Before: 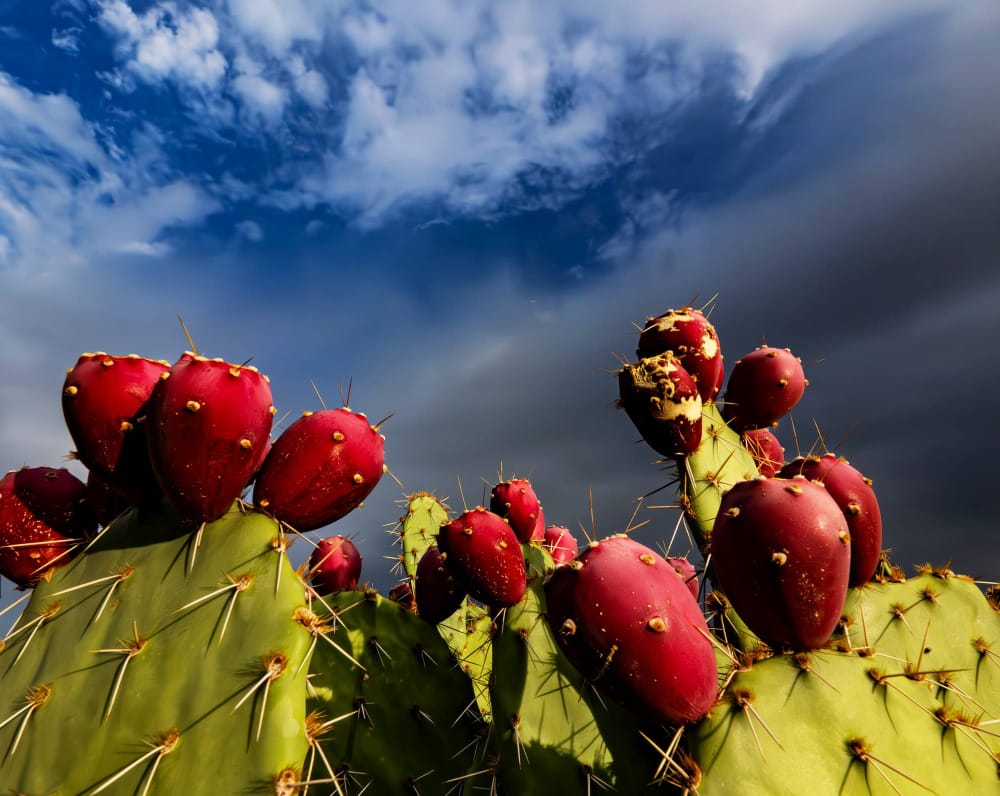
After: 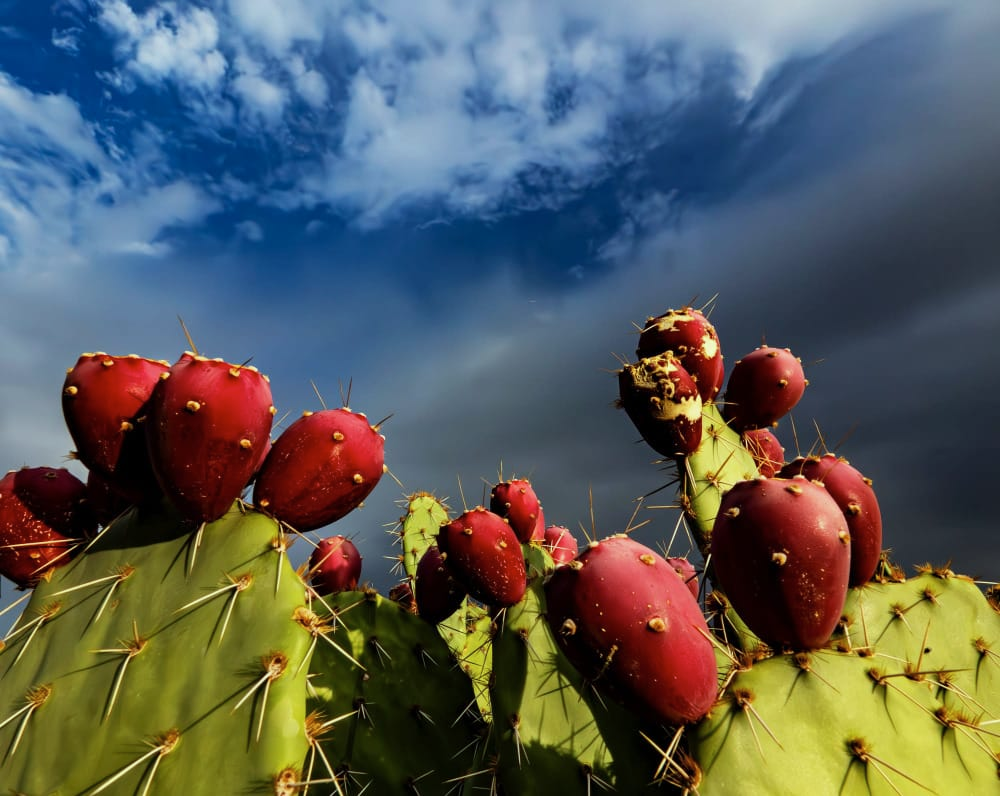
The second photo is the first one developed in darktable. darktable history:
contrast brightness saturation: saturation -0.05
color correction: highlights a* -6.69, highlights b* 0.49
